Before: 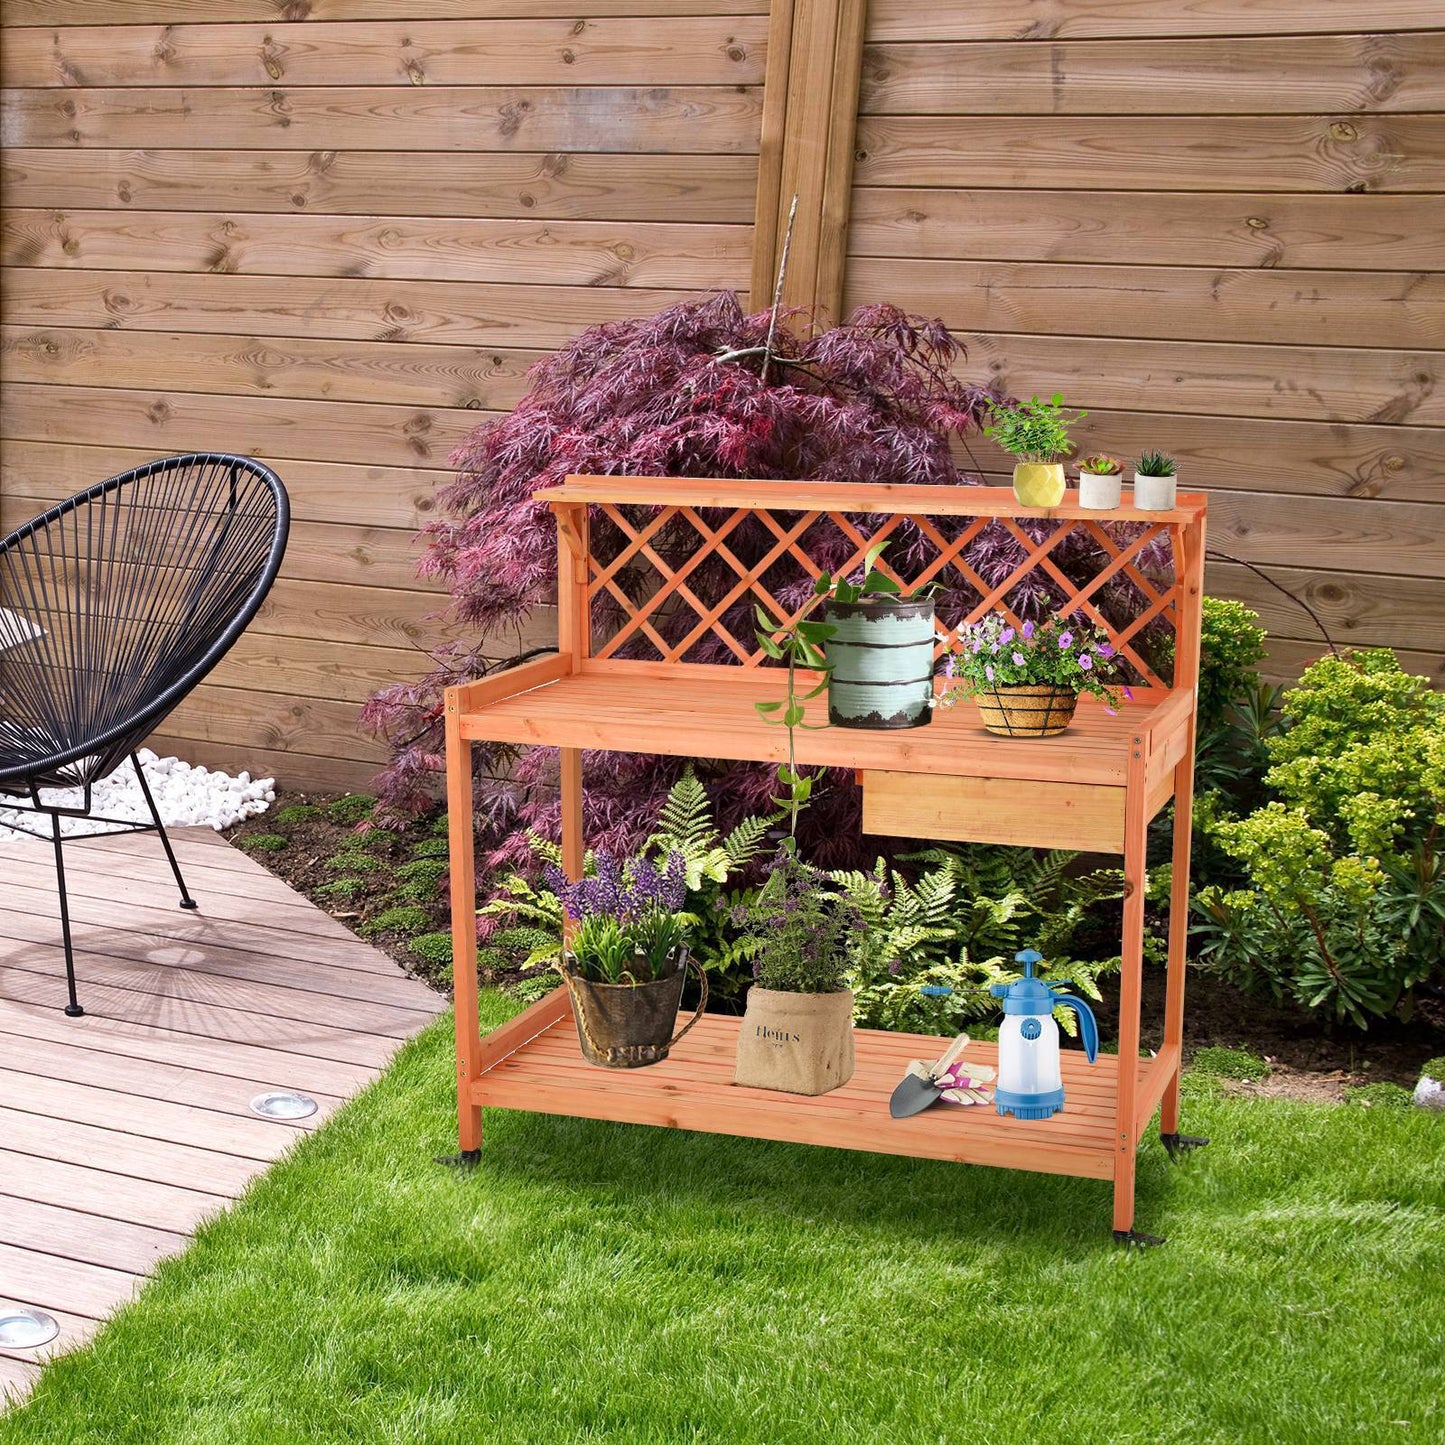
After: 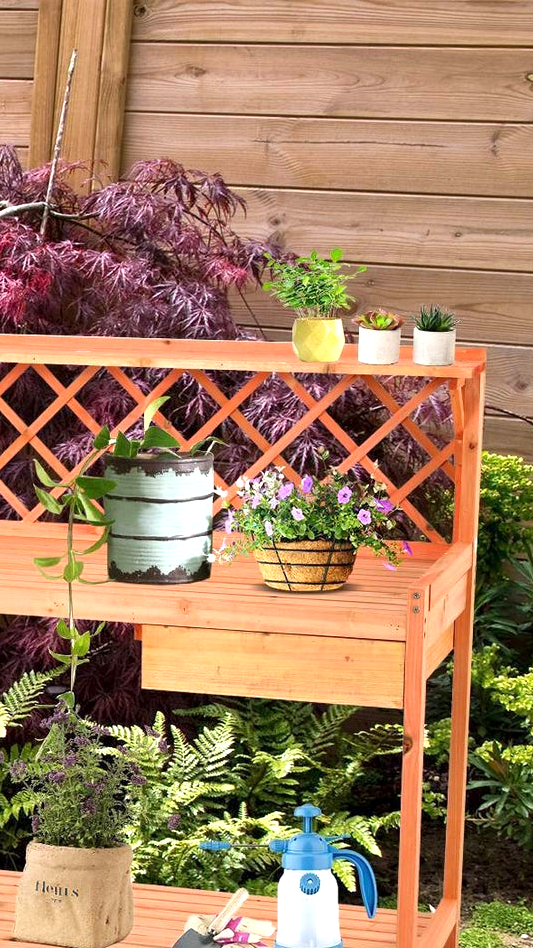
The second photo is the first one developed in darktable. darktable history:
crop and rotate: left 49.936%, top 10.094%, right 13.136%, bottom 24.256%
exposure: black level correction 0.001, exposure 0.5 EV, compensate exposure bias true, compensate highlight preservation false
local contrast: mode bilateral grid, contrast 15, coarseness 36, detail 105%, midtone range 0.2
